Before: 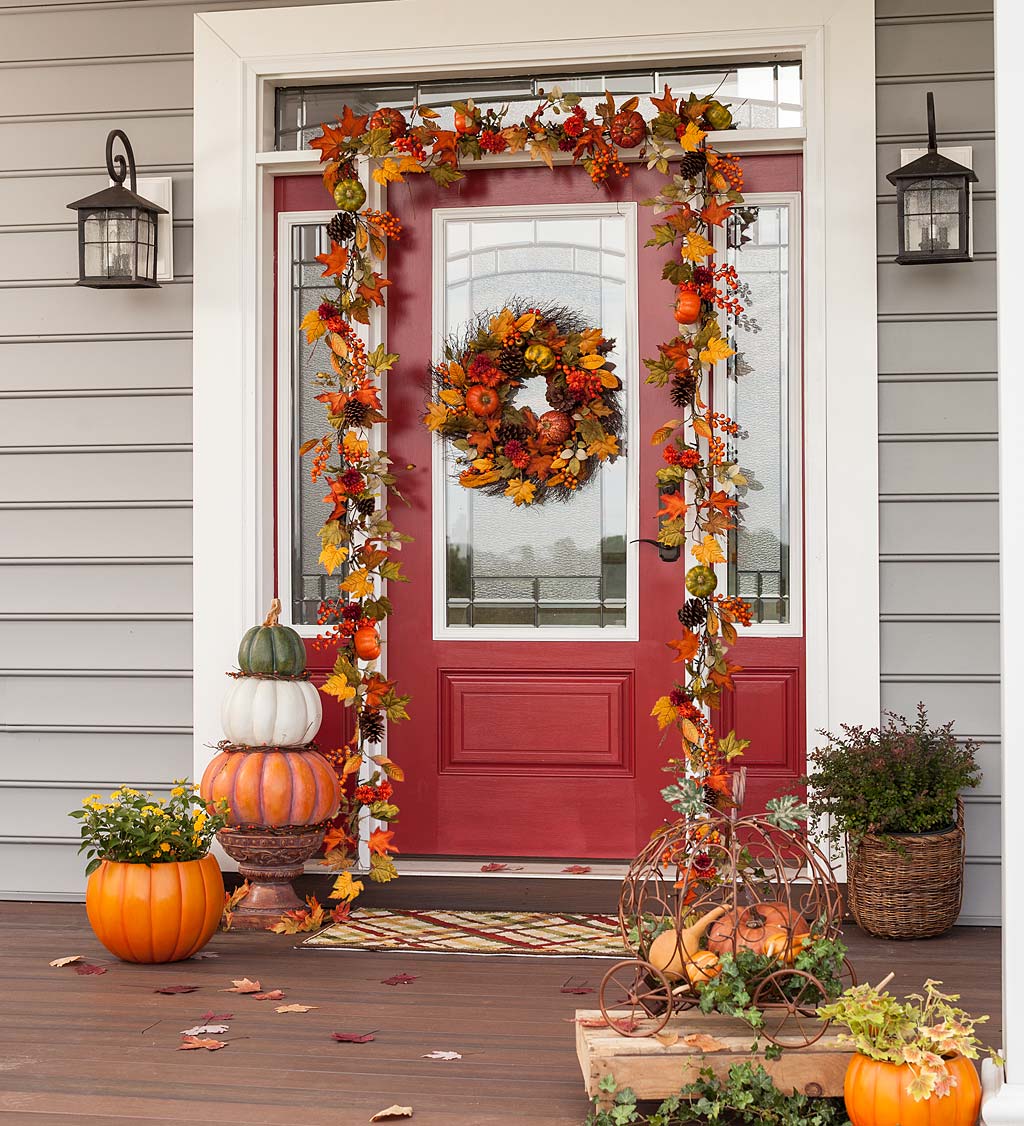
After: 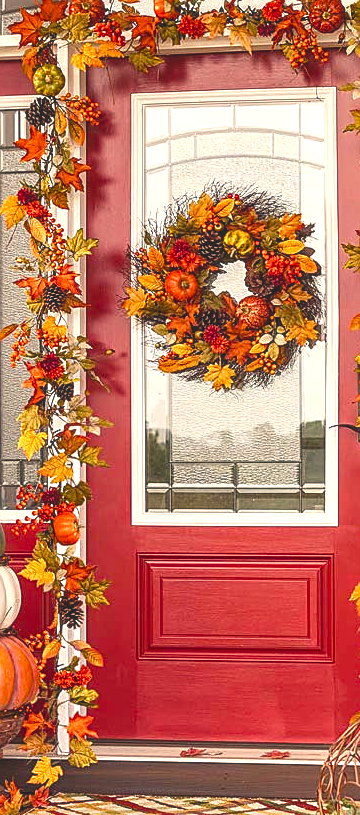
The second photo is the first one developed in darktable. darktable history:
crop and rotate: left 29.476%, top 10.214%, right 35.32%, bottom 17.333%
sharpen: on, module defaults
color correction: highlights b* 3
color balance rgb: shadows lift › chroma 2%, shadows lift › hue 247.2°, power › chroma 0.3%, power › hue 25.2°, highlights gain › chroma 3%, highlights gain › hue 60°, global offset › luminance 2%, perceptual saturation grading › global saturation 20%, perceptual saturation grading › highlights -20%, perceptual saturation grading › shadows 30%
tone equalizer: on, module defaults
local contrast: on, module defaults
exposure: black level correction 0.001, exposure 0.5 EV, compensate exposure bias true, compensate highlight preservation false
